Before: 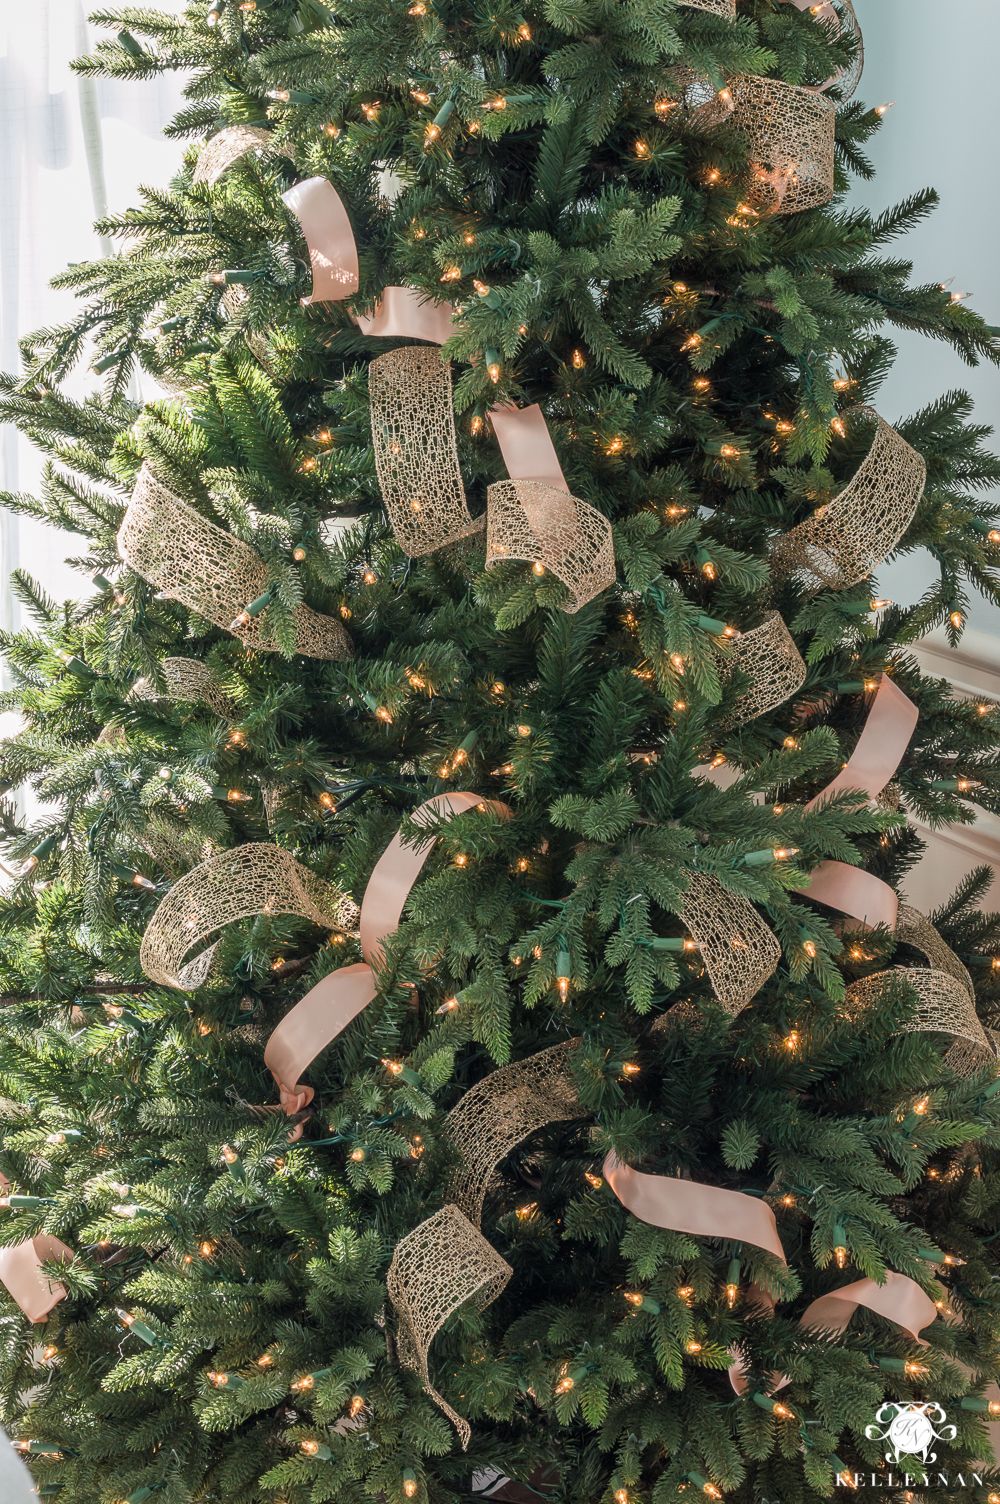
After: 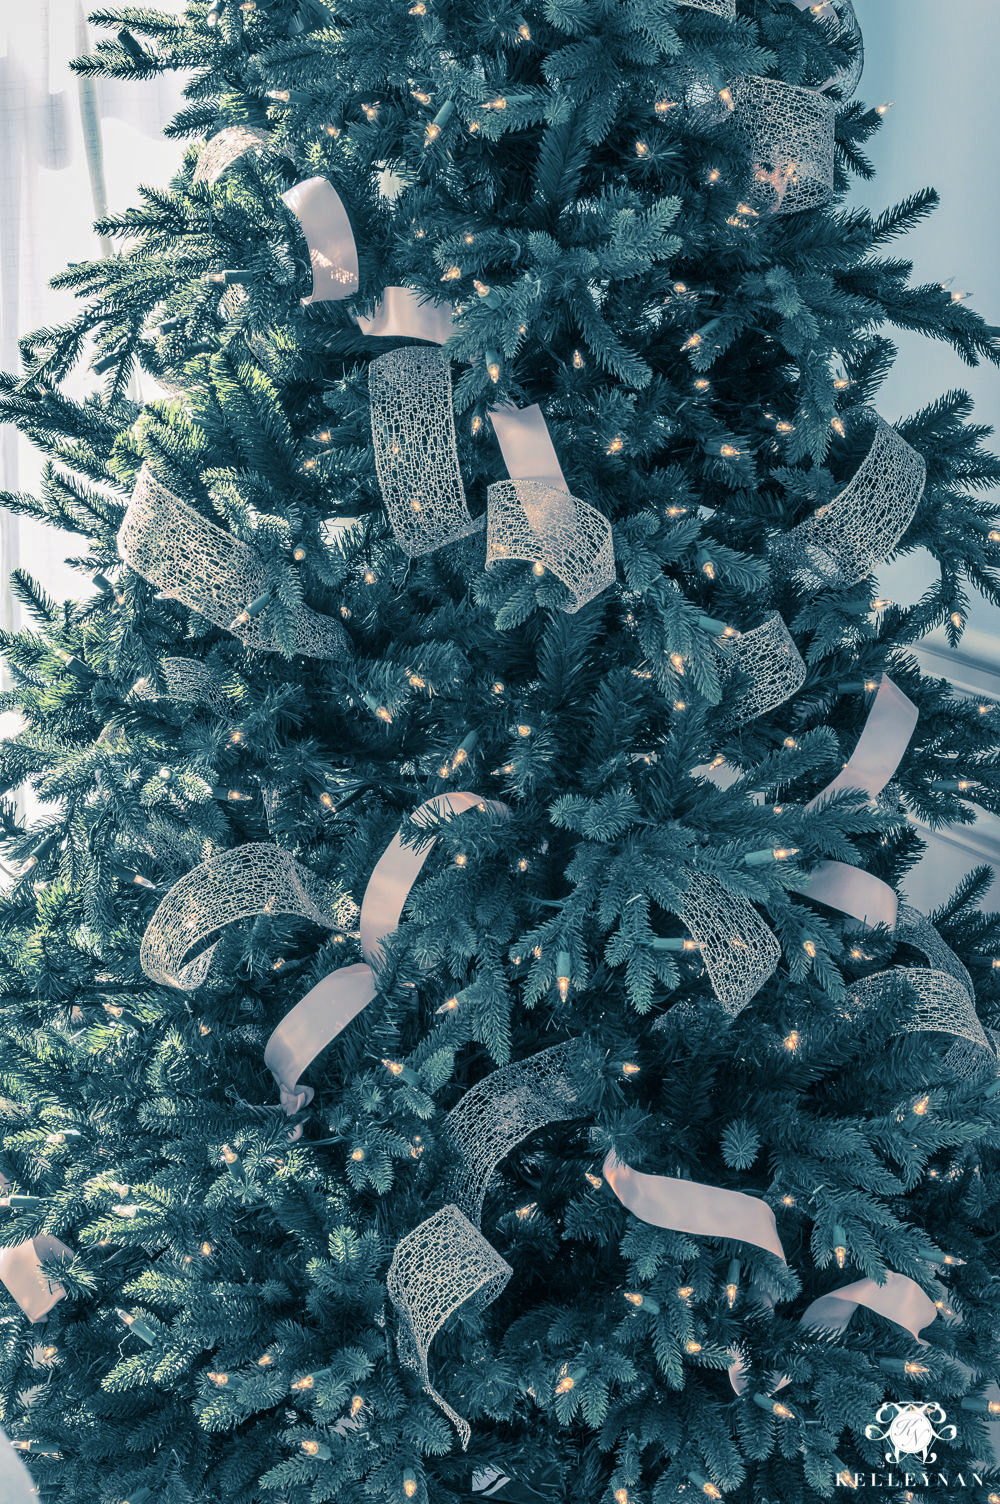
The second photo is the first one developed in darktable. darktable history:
split-toning: shadows › hue 212.4°, balance -70
shadows and highlights: low approximation 0.01, soften with gaussian
